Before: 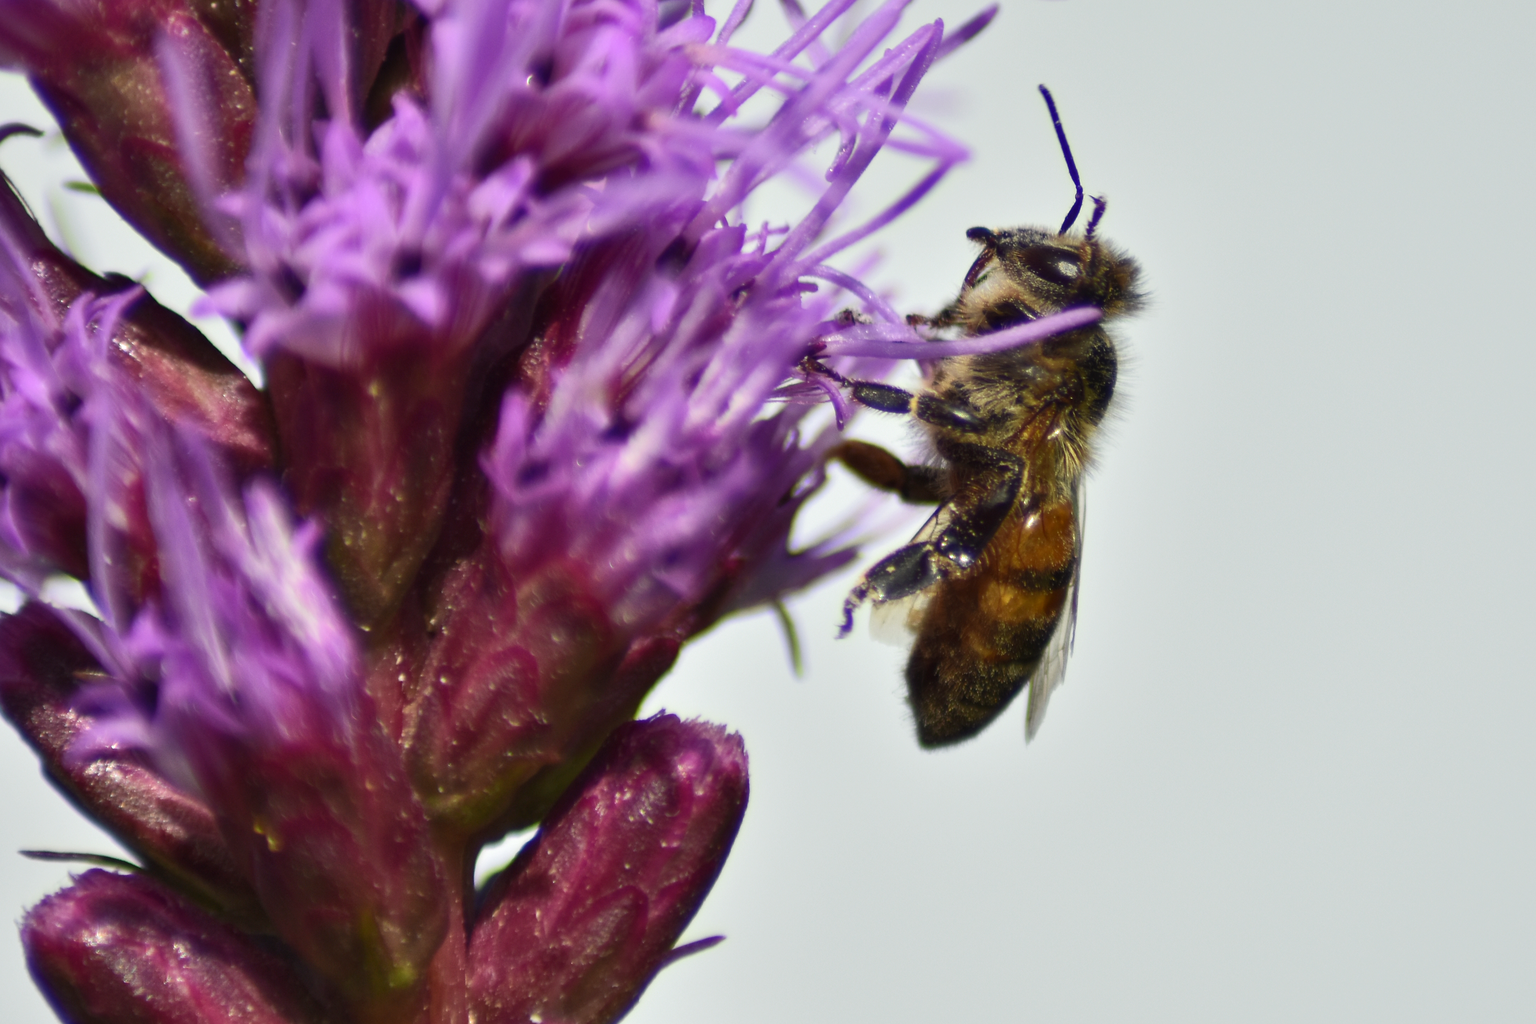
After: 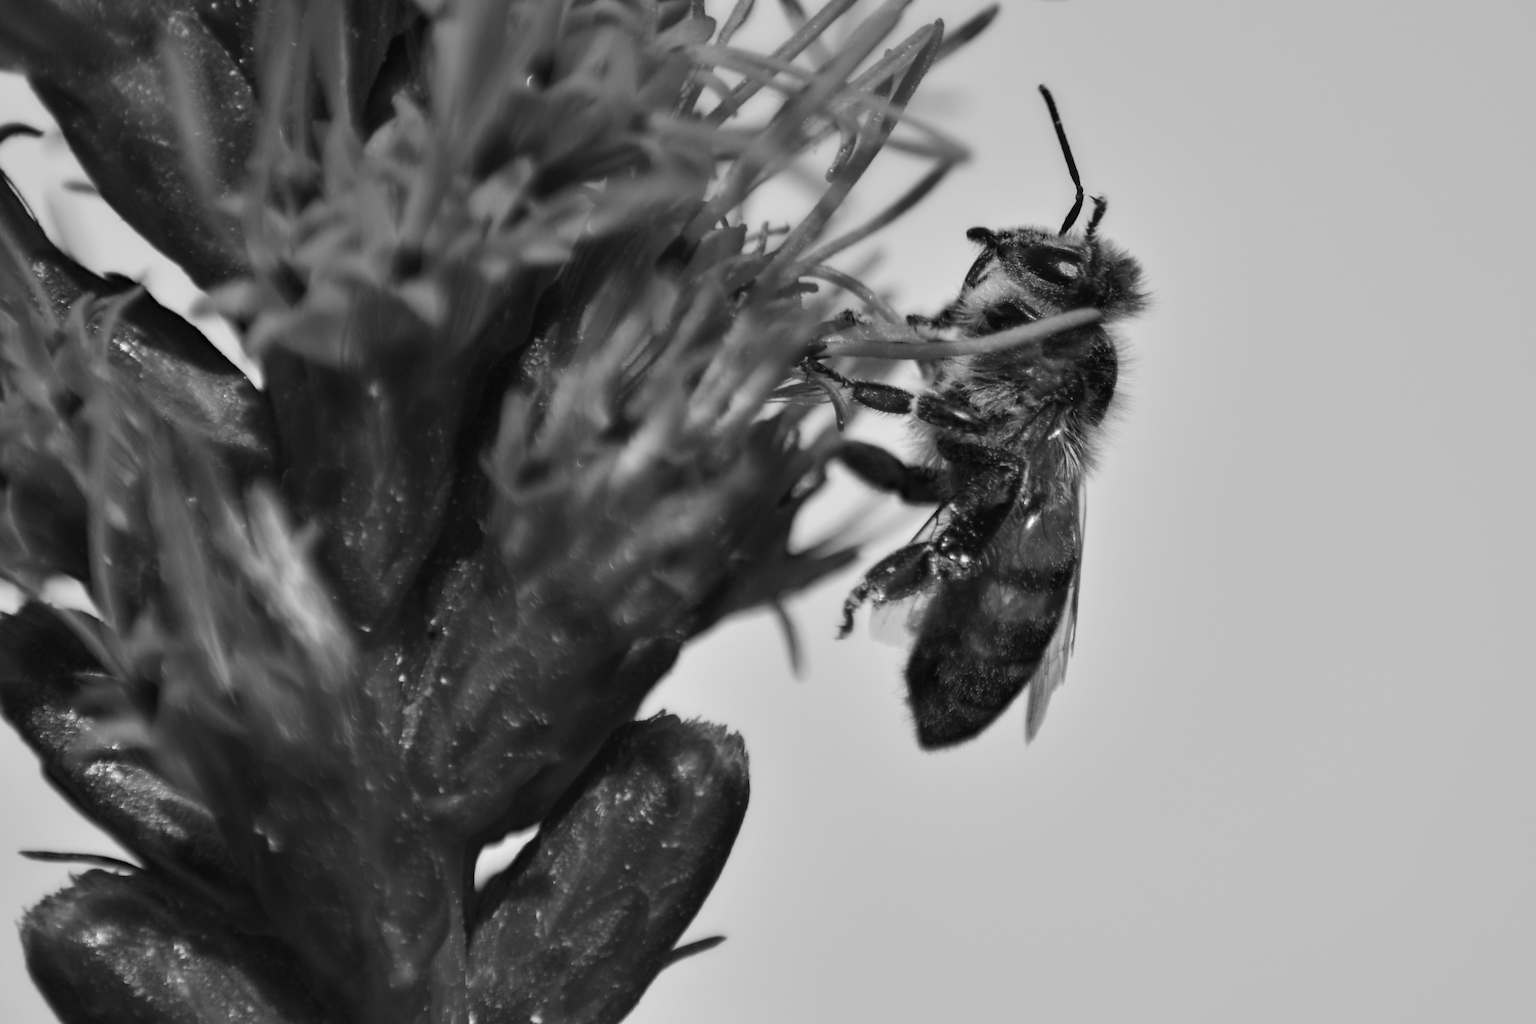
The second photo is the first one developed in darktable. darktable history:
haze removal: strength 0.29, distance 0.25, compatibility mode true, adaptive false
monochrome: a 26.22, b 42.67, size 0.8
